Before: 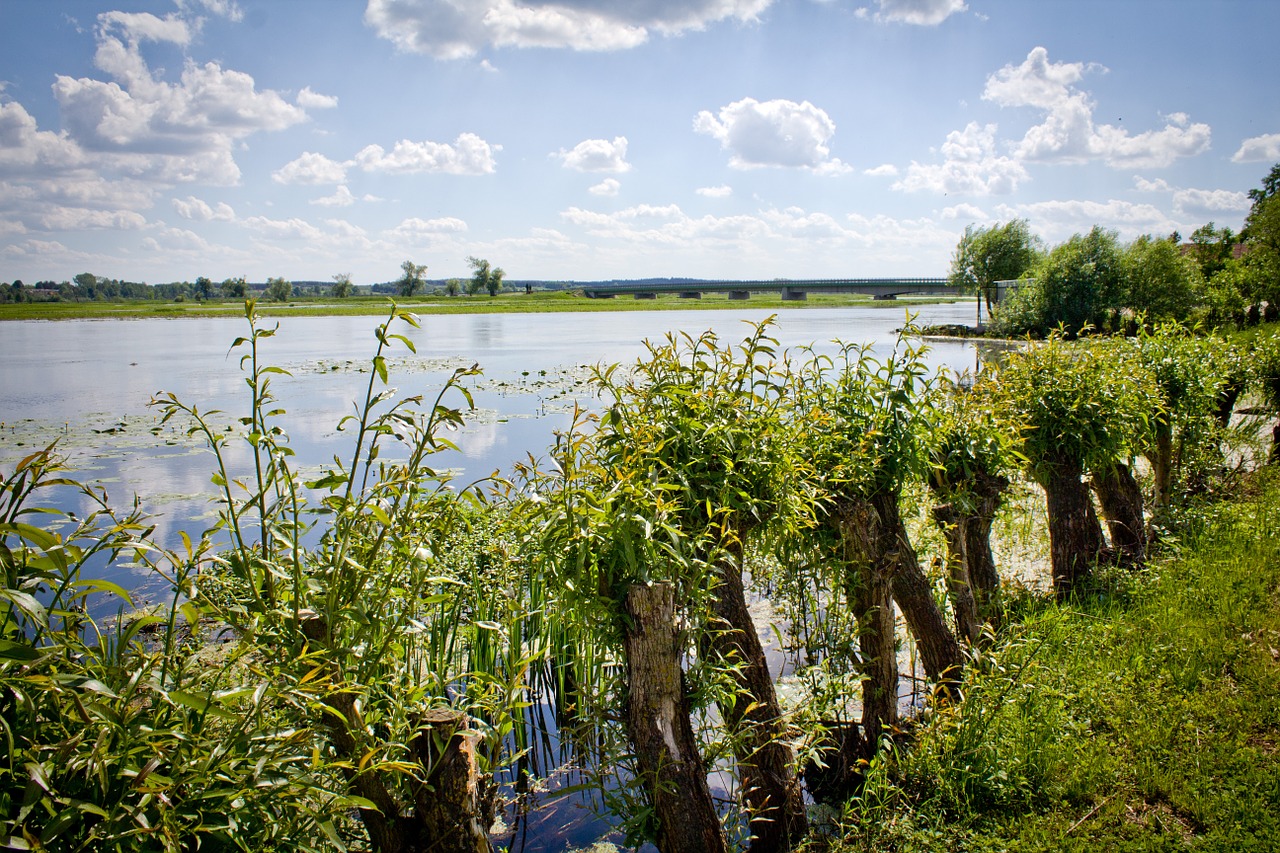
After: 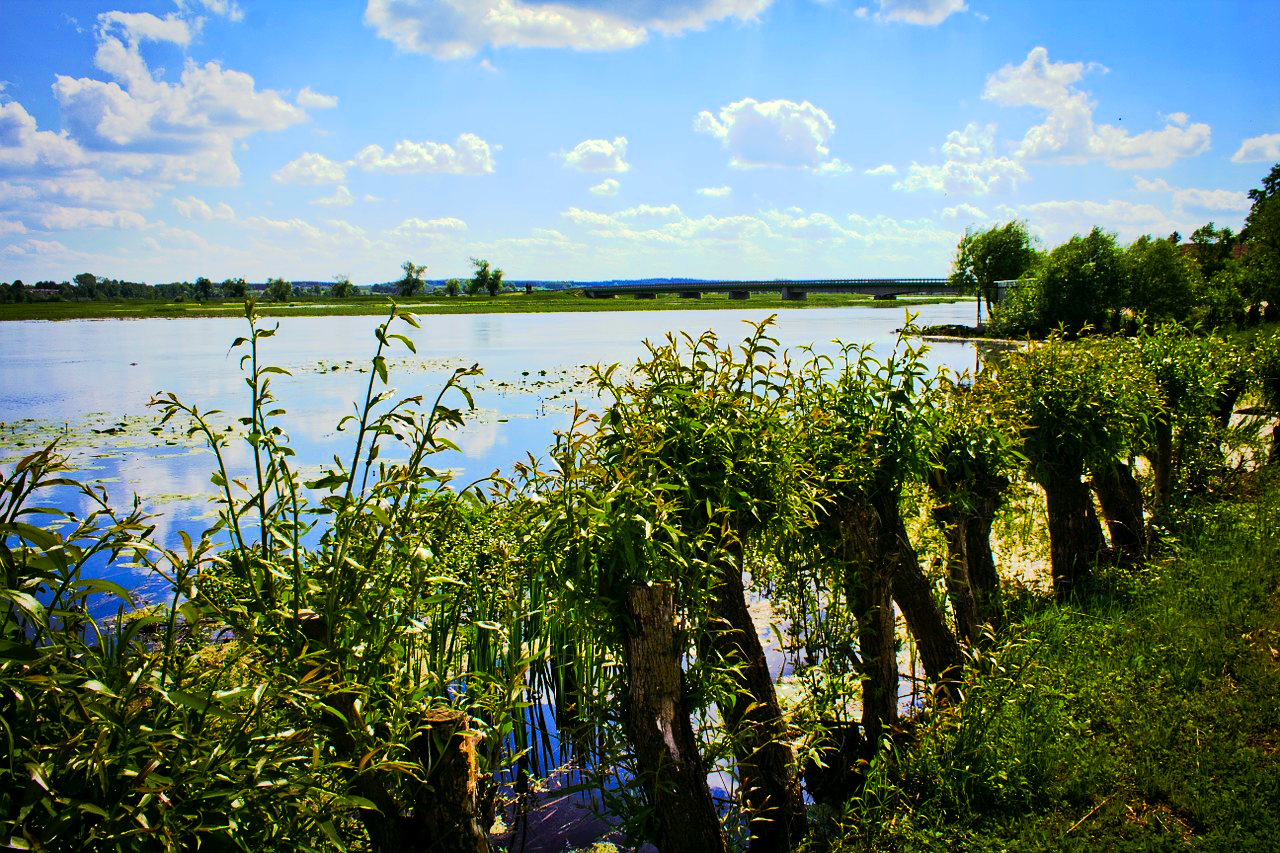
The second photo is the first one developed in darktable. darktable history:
tone curve: curves: ch0 [(0, 0) (0.003, 0.011) (0.011, 0.014) (0.025, 0.018) (0.044, 0.023) (0.069, 0.028) (0.1, 0.031) (0.136, 0.039) (0.177, 0.056) (0.224, 0.081) (0.277, 0.129) (0.335, 0.188) (0.399, 0.256) (0.468, 0.367) (0.543, 0.514) (0.623, 0.684) (0.709, 0.785) (0.801, 0.846) (0.898, 0.884) (1, 1)], preserve colors none
color look up table: target L [102.38, 70.78, 95.34, 94.14, 93.11, 59.26, 73.87, 58.57, 57.78, 74.24, 53.94, 46.97, 48.72, 26.1, 202.2, 84.85, 61.37, 59.28, 54.74, 51.88, 56.65, 34.74, 32.51, 25.71, 71.92, 62, 61.19, 61.58, 57.54, 54.89, 51.11, 56.44, 48.54, 50.18, 40.14, 34.03, 41.93, 7.361, 4.533, 94.58, 89.4, 88.62, 65.23, 71.9, 59.96, 54.59, 51.74, 33.9, 9.287], target a [-17.8, -13.57, -94.49, -102.25, -98.04, -30.91, -35.78, -25.63, -6.469, -50.9, -26.73, -20.82, -20.71, -23.33, 0, 51.7, 18.95, 36.9, 9.234, 40.6, 54.75, 37.97, 38.63, 11.95, 71.41, 9.751, 74.99, 76.72, 7.474, 27.79, 39.37, 61.39, 40.2, 51.42, 38.54, 0, 44.18, 43.73, 30.98, -88.27, -39.99, -72.66, -8.689, -28.69, -2.841, 12.28, -8.479, 12.44, -24.6], target b [71.24, 45.16, 68.67, 51.54, 39.8, 31.58, 12.64, 31.67, 32.82, 19.51, 31.73, 32.15, 11.82, 39.9, -0.002, 17.47, 38.74, 27.55, 37.07, 43.76, 3.656, 46.01, 4.496, 40.94, -54.88, -52.49, -70.07, -71.8, -79.79, -3.066, -89.95, -77.08, -2.677, -89.91, -19.46, -0.004, -104.72, -47.65, 0.496, -14.93, -24.93, -29.02, -67.9, -52.21, -58.57, -83.31, -16.25, -31.76, 3.335], num patches 49
